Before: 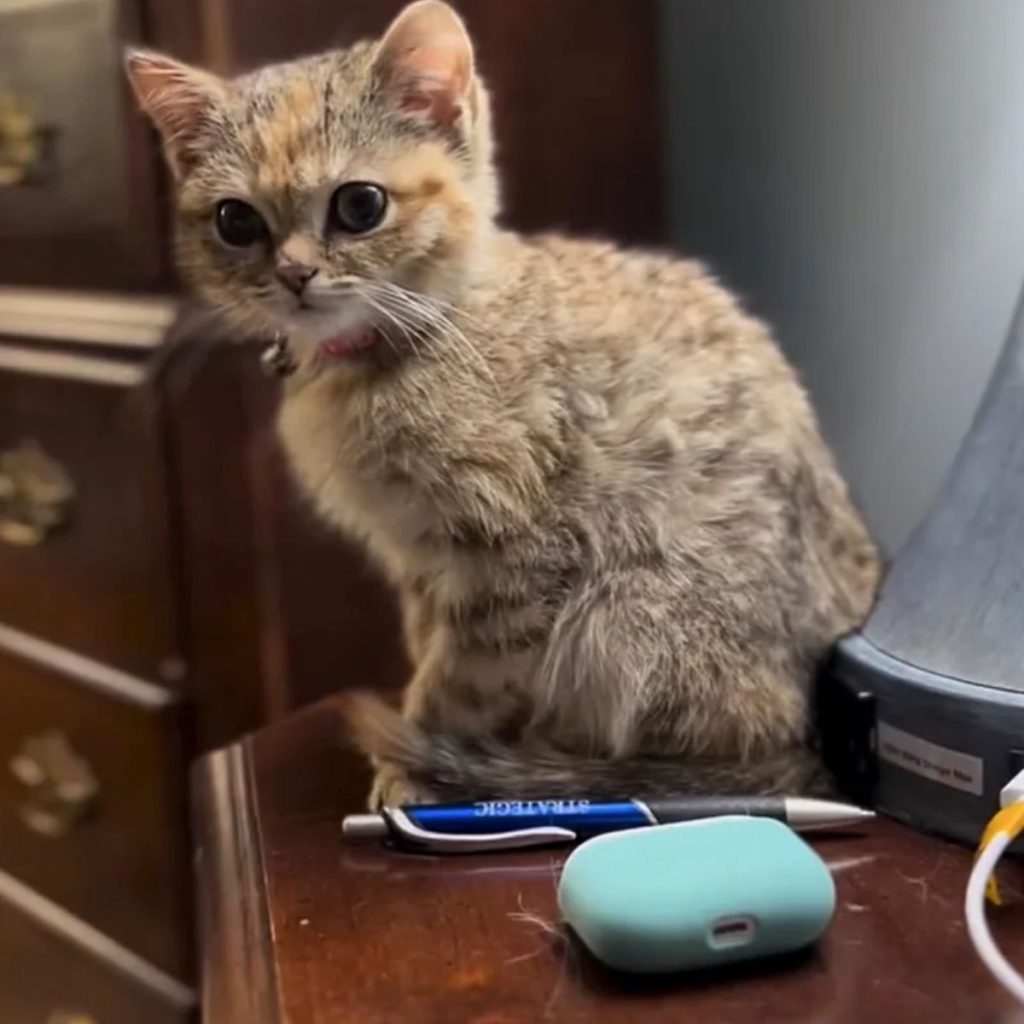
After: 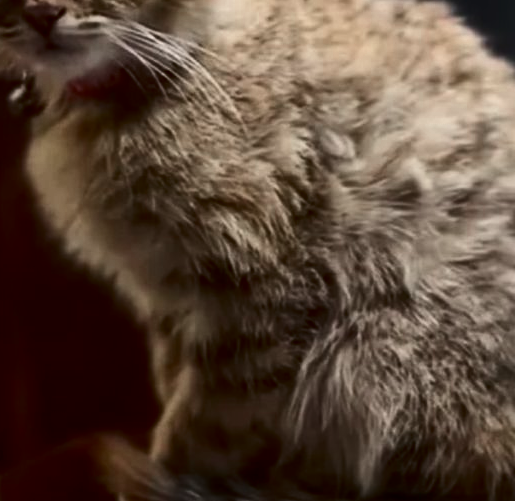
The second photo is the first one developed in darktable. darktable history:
contrast brightness saturation: contrast 0.24, brightness -0.233, saturation 0.14
color zones: curves: ch0 [(0, 0.5) (0.125, 0.4) (0.25, 0.5) (0.375, 0.4) (0.5, 0.4) (0.625, 0.35) (0.75, 0.35) (0.875, 0.5)]; ch1 [(0, 0.35) (0.125, 0.45) (0.25, 0.35) (0.375, 0.35) (0.5, 0.35) (0.625, 0.35) (0.75, 0.45) (0.875, 0.35)]; ch2 [(0, 0.6) (0.125, 0.5) (0.25, 0.5) (0.375, 0.6) (0.5, 0.6) (0.625, 0.5) (0.75, 0.5) (0.875, 0.5)]
crop: left 24.795%, top 25.468%, right 24.823%, bottom 25.519%
